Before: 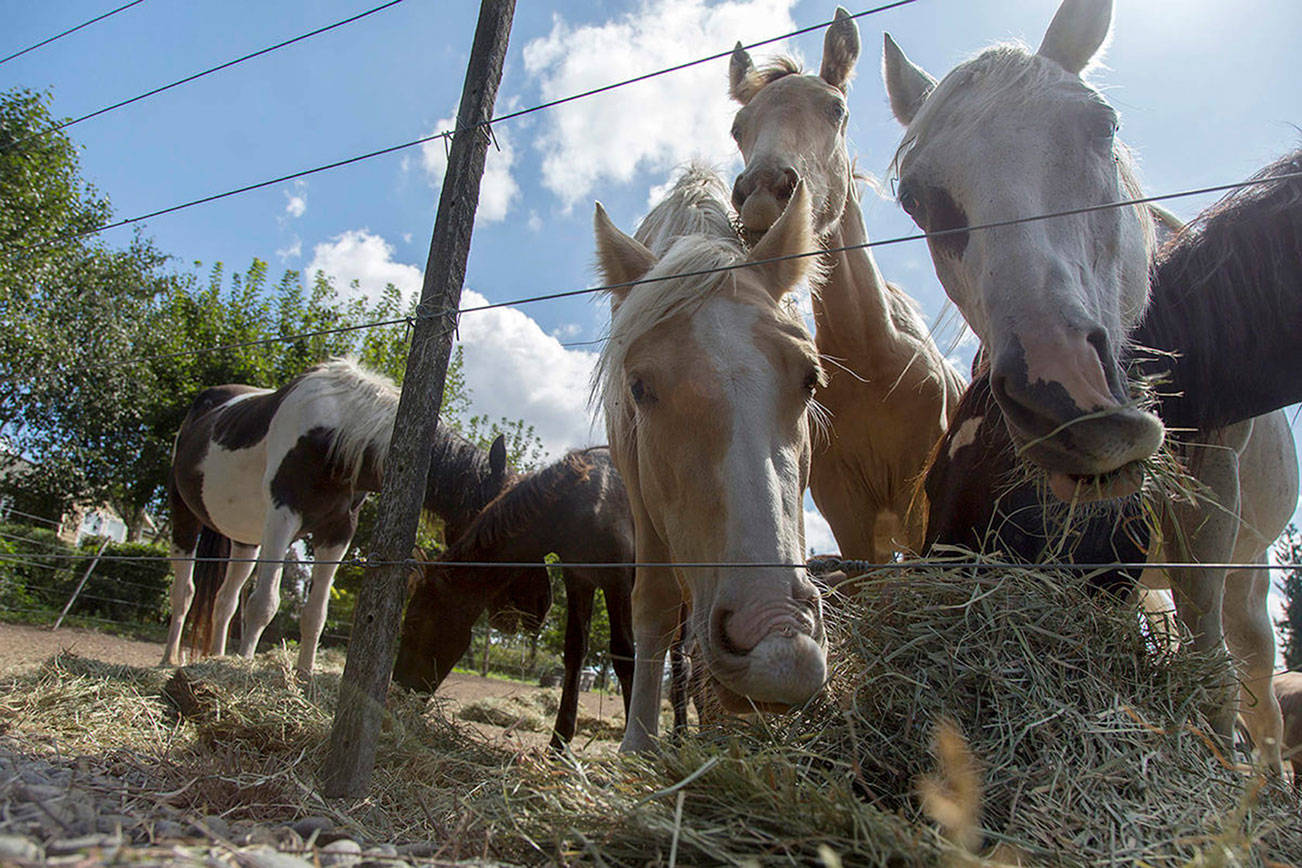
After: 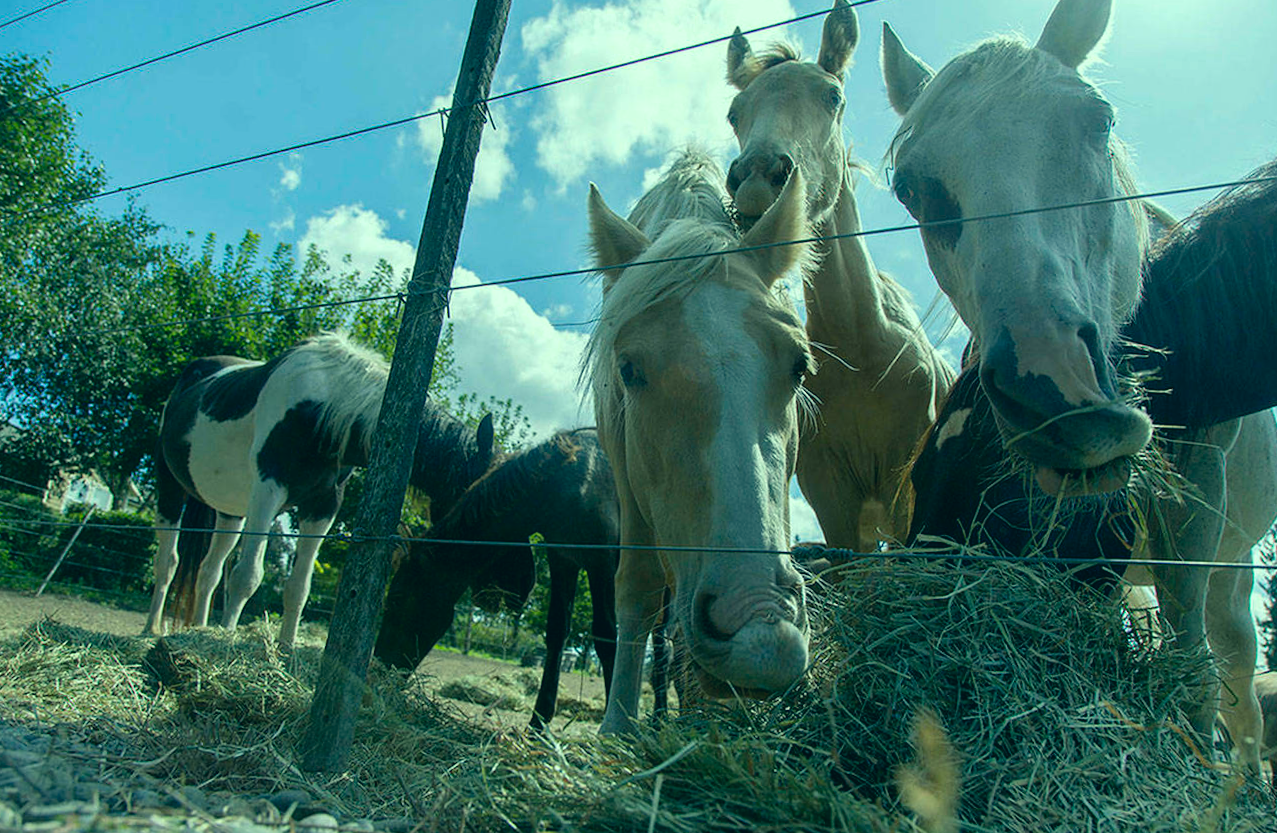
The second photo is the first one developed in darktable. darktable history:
color correction: highlights a* -20.08, highlights b* 9.8, shadows a* -20.4, shadows b* -10.76
rotate and perspective: rotation 1.57°, crop left 0.018, crop right 0.982, crop top 0.039, crop bottom 0.961
